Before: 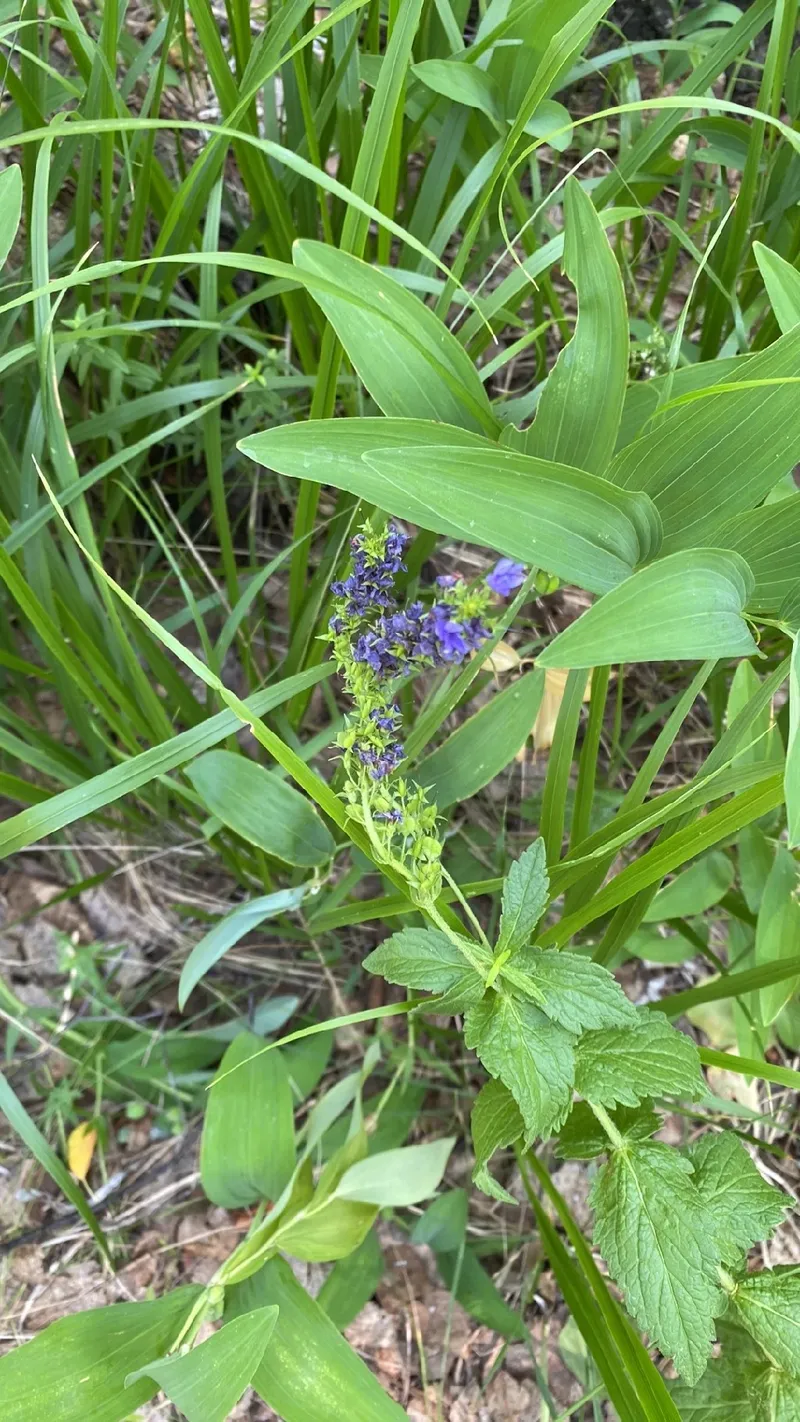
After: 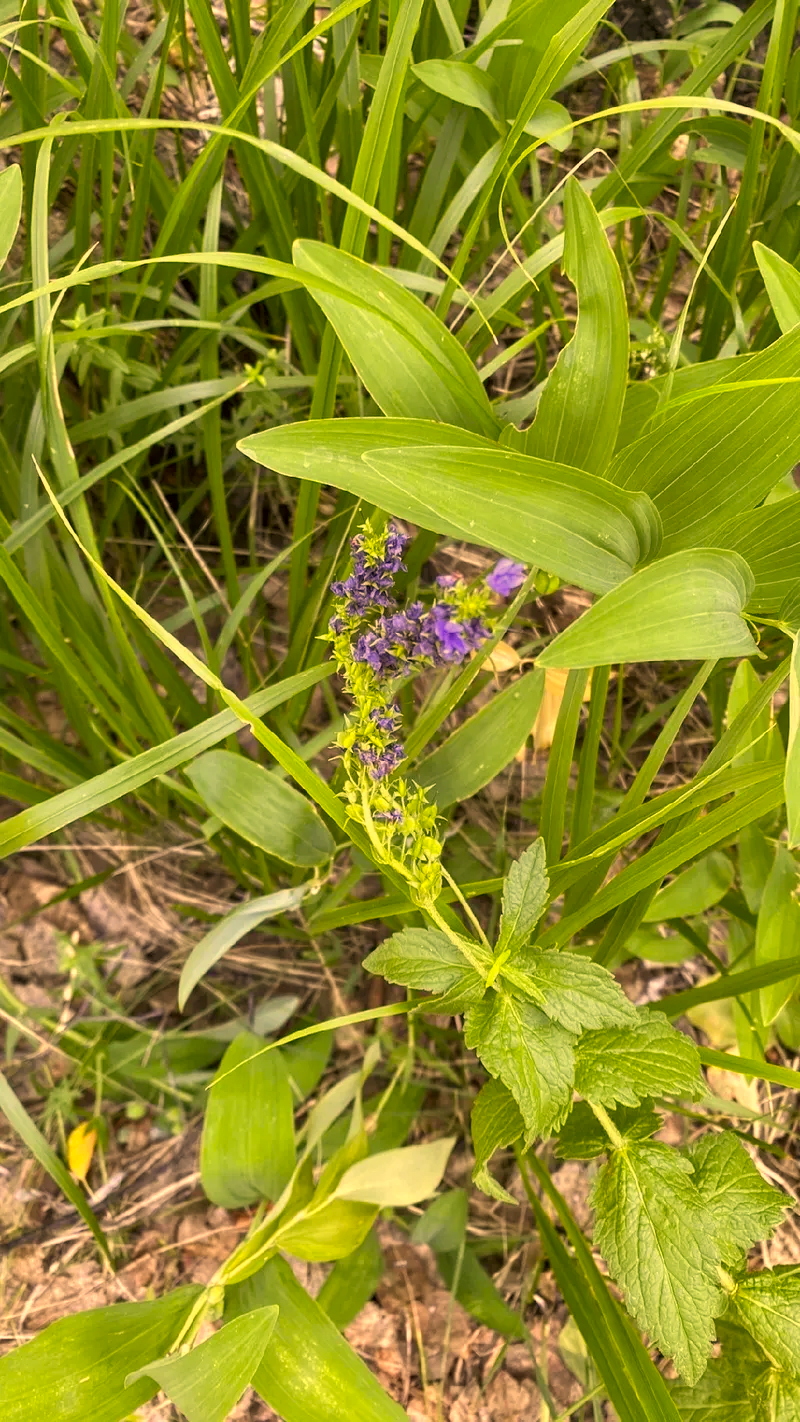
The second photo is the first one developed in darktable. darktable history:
local contrast: highlights 101%, shadows 100%, detail 120%, midtone range 0.2
color correction: highlights a* 18.57, highlights b* 35.43, shadows a* 1.81, shadows b* 6.72, saturation 1.03
